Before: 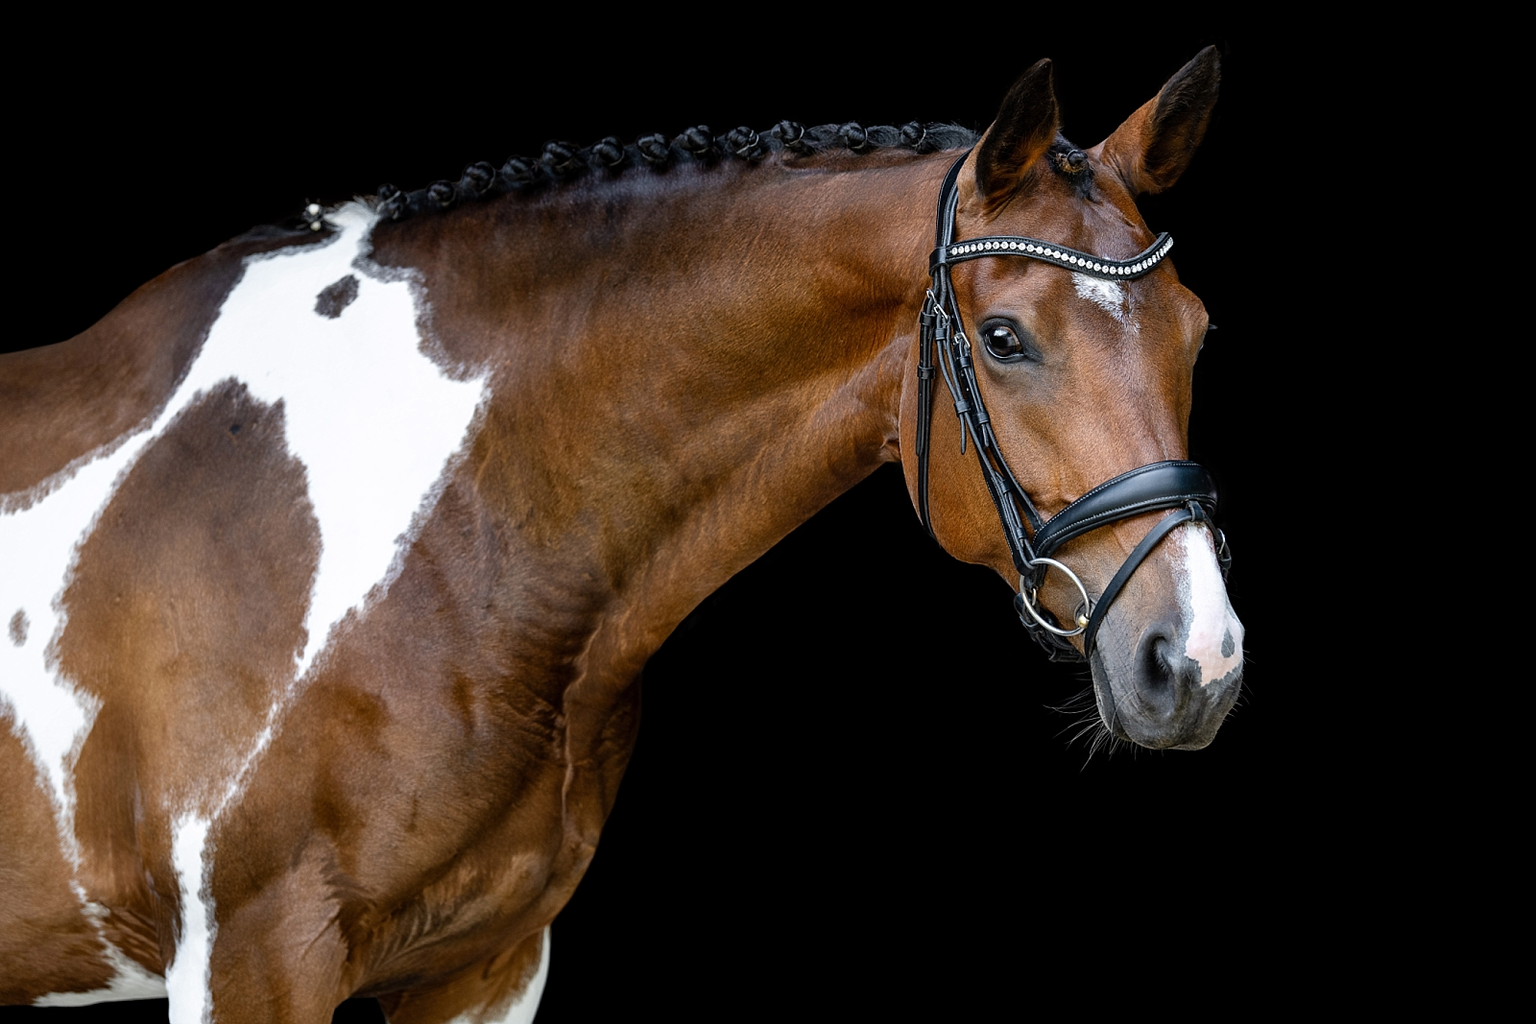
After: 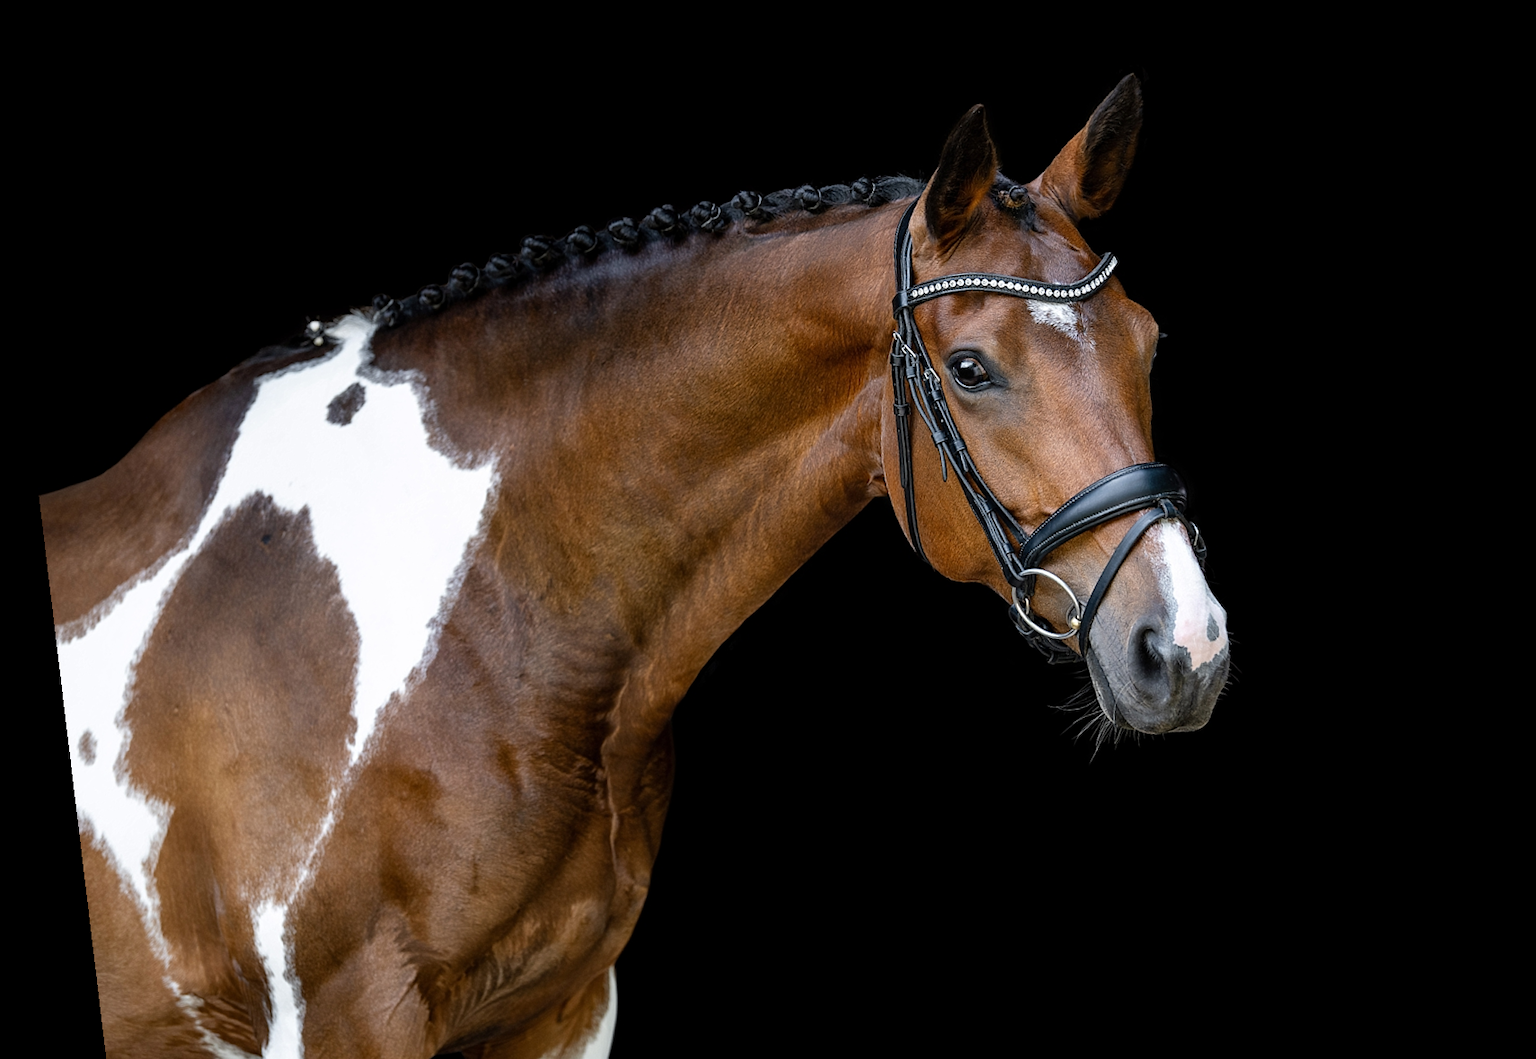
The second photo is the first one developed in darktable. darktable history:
crop: top 0.448%, right 0.264%, bottom 5.045%
rotate and perspective: rotation -6.83°, automatic cropping off
